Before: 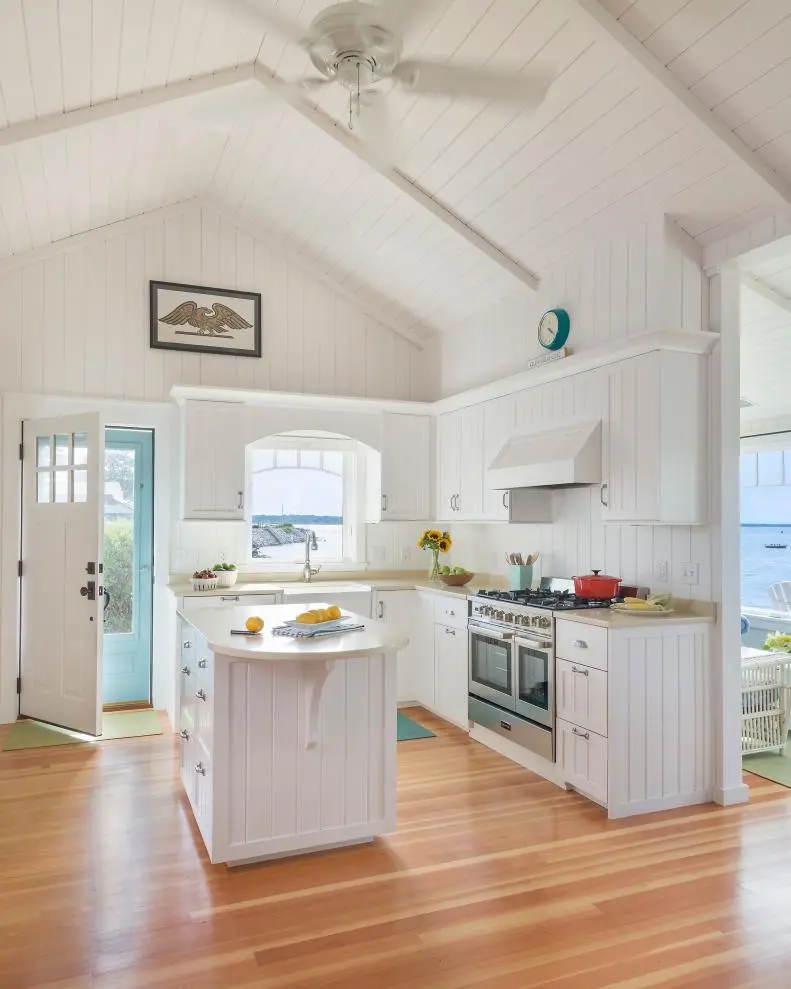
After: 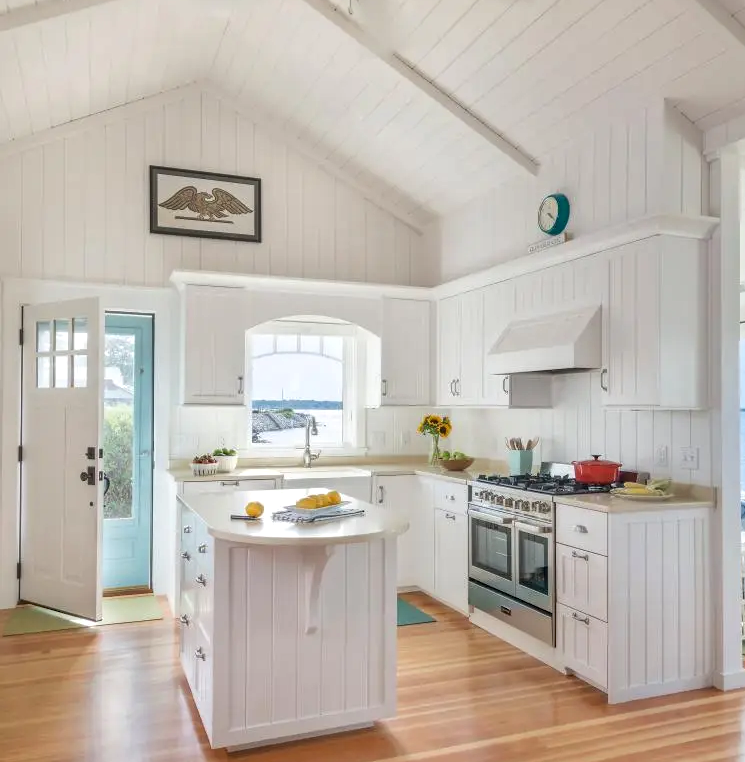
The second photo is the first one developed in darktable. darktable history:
local contrast: on, module defaults
crop and rotate: angle 0.03°, top 11.643%, right 5.651%, bottom 11.189%
